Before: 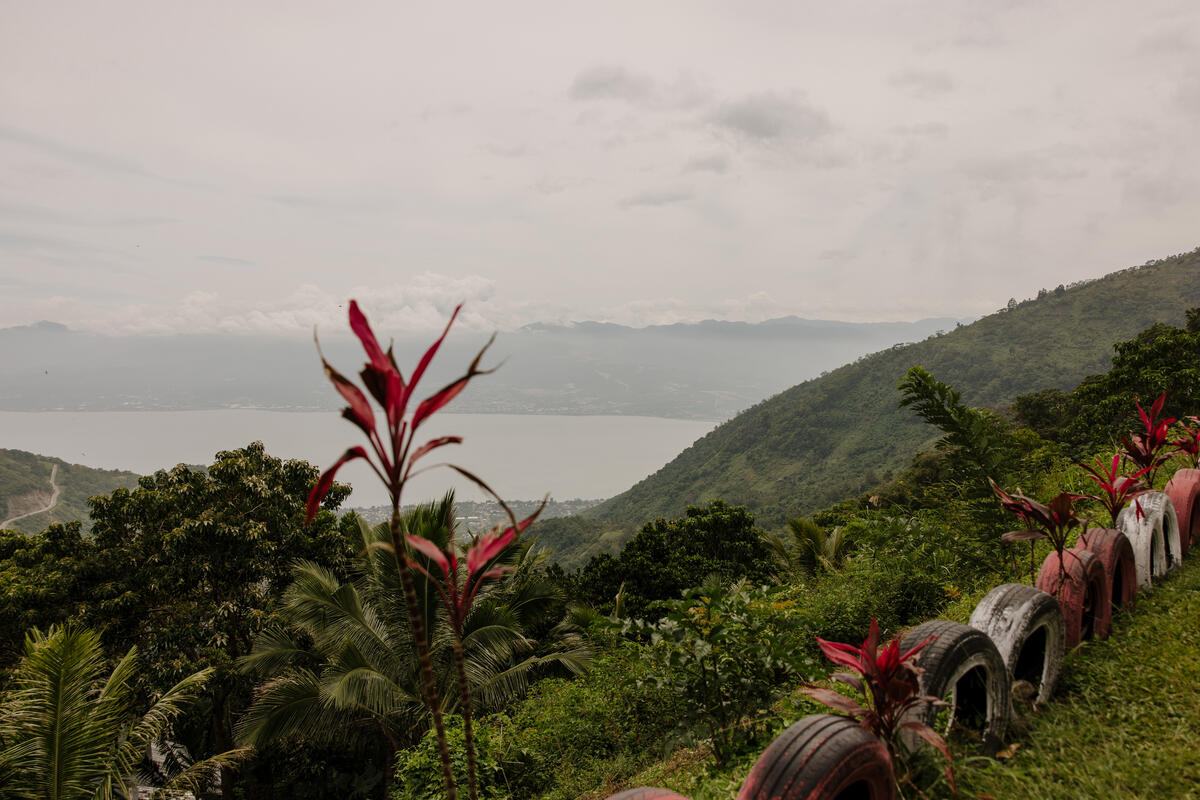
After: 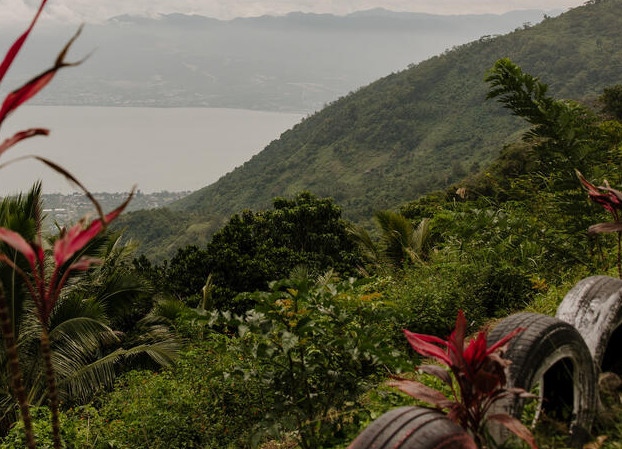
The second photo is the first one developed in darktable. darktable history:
crop: left 34.456%, top 38.586%, right 13.698%, bottom 5.189%
